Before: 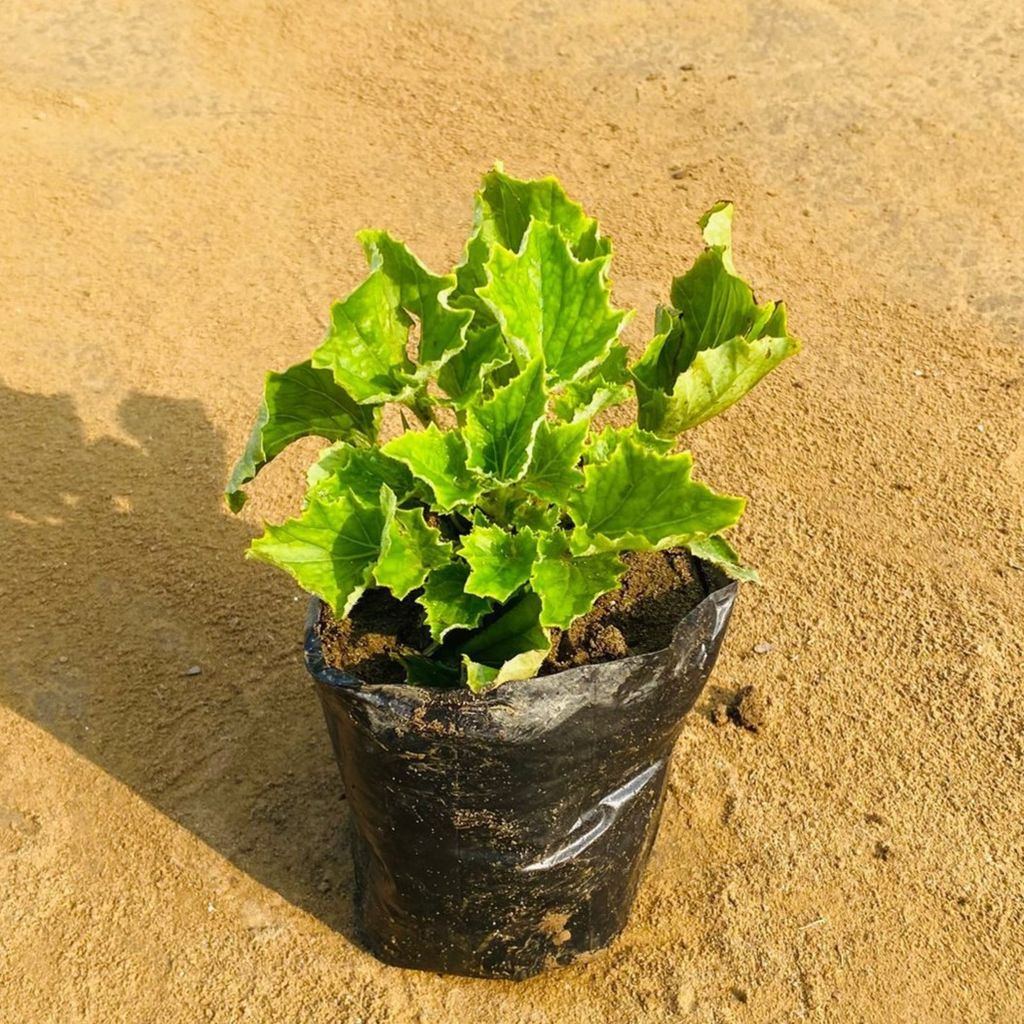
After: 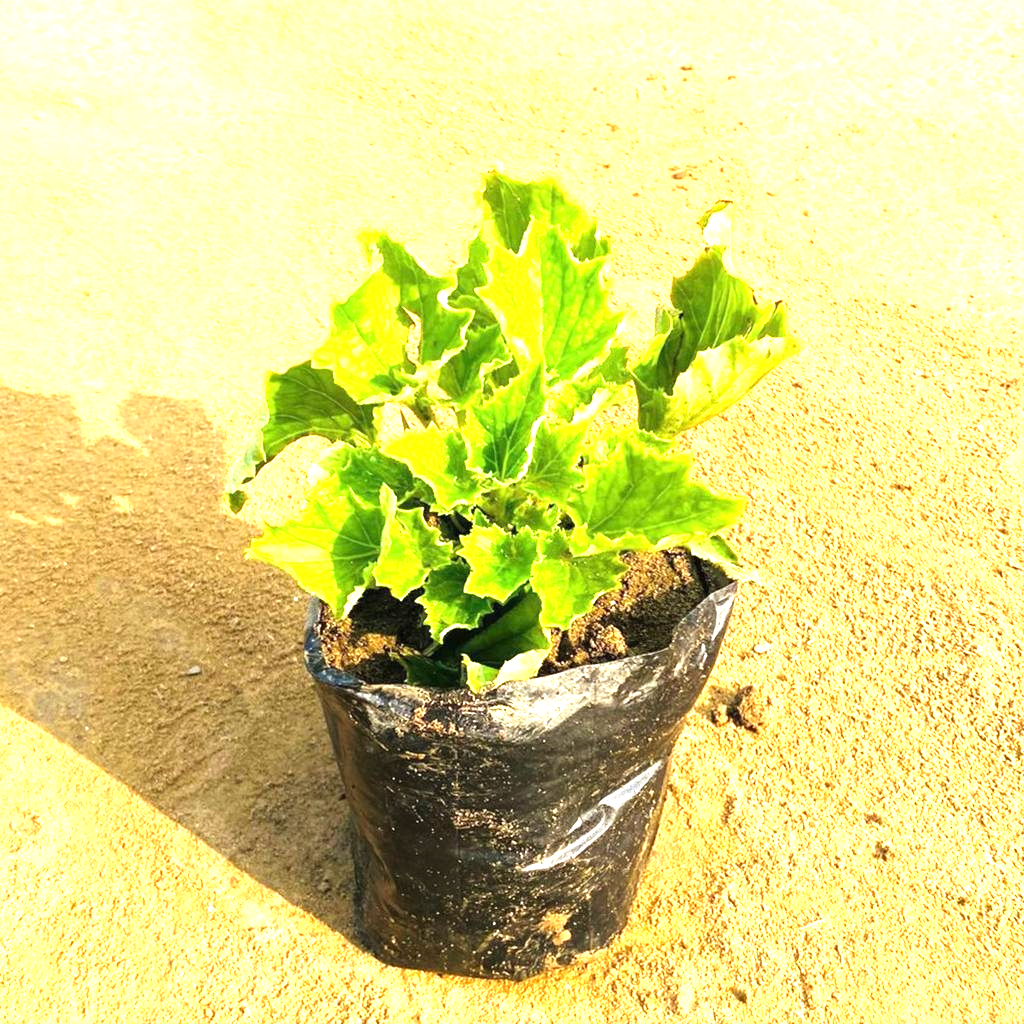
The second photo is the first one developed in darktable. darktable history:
exposure: black level correction 0, exposure 1.183 EV, compensate highlight preservation false
tone equalizer: -8 EV -0.386 EV, -7 EV -0.404 EV, -6 EV -0.371 EV, -5 EV -0.208 EV, -3 EV 0.193 EV, -2 EV 0.357 EV, -1 EV 0.398 EV, +0 EV 0.407 EV
